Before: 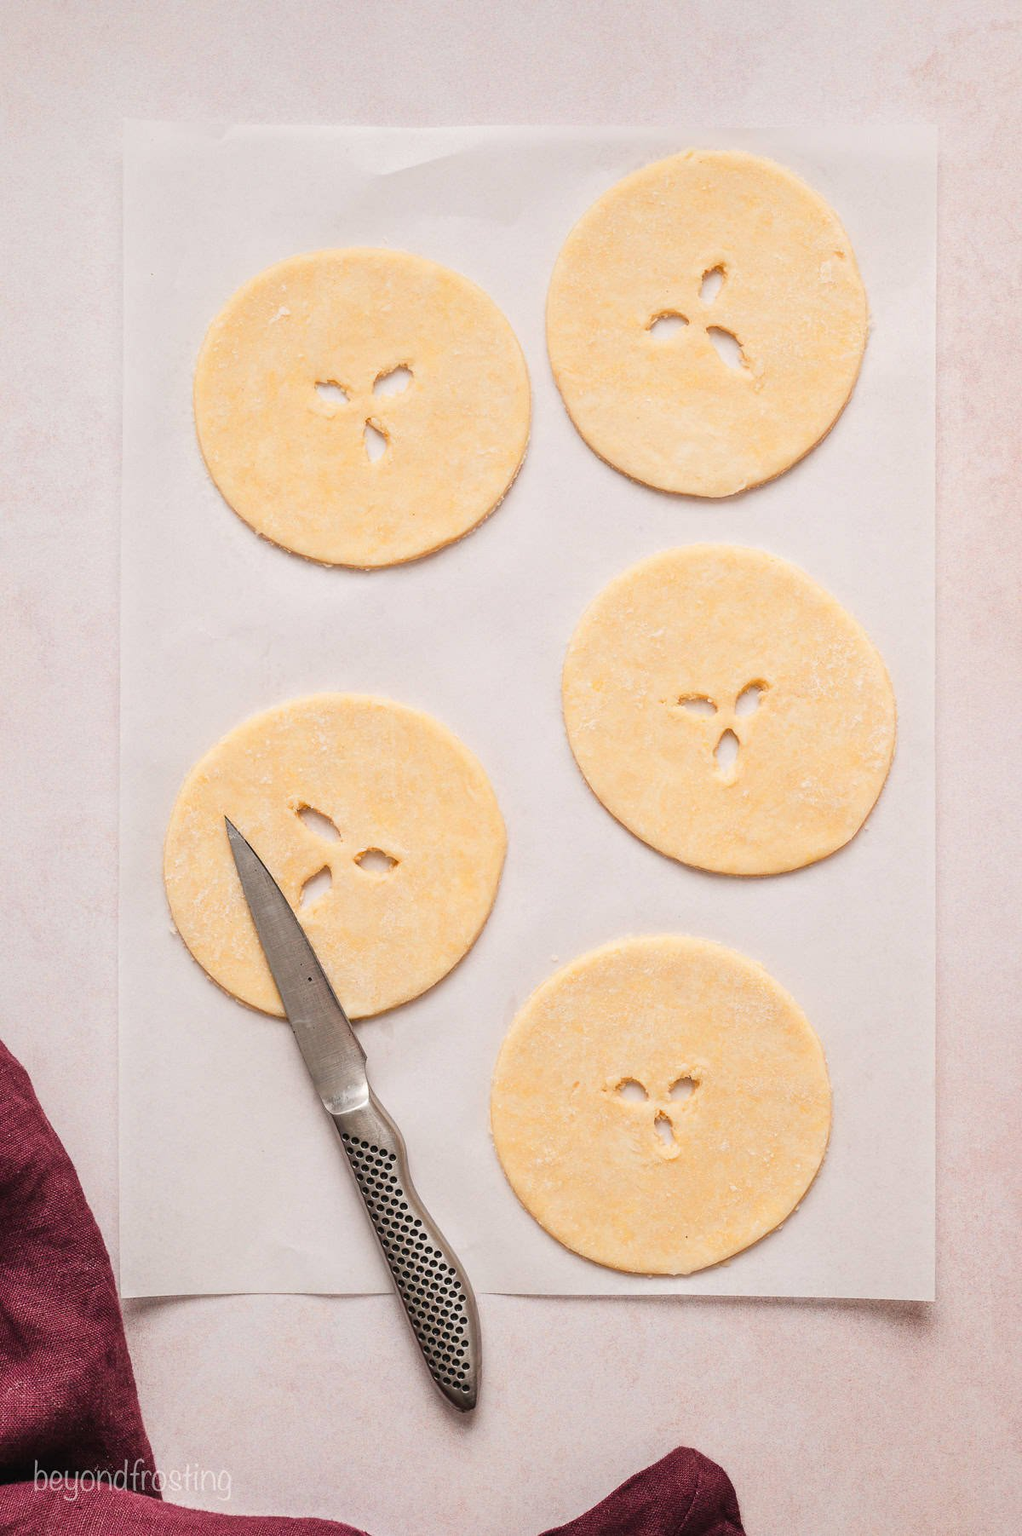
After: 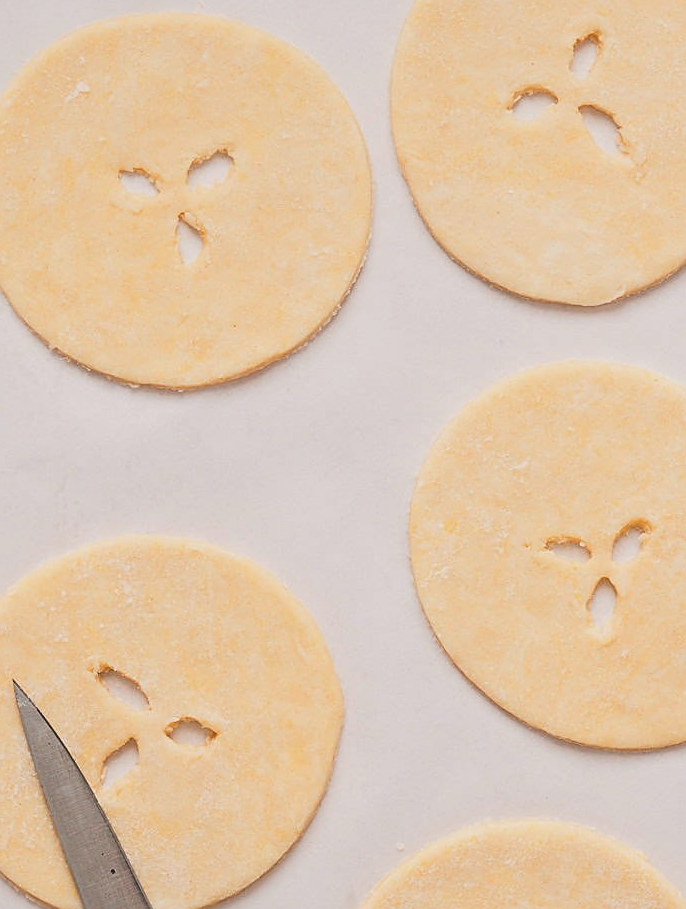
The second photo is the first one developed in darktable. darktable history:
contrast brightness saturation: contrast -0.15, brightness 0.05, saturation -0.12
sharpen: on, module defaults
crop: left 20.932%, top 15.471%, right 21.848%, bottom 34.081%
